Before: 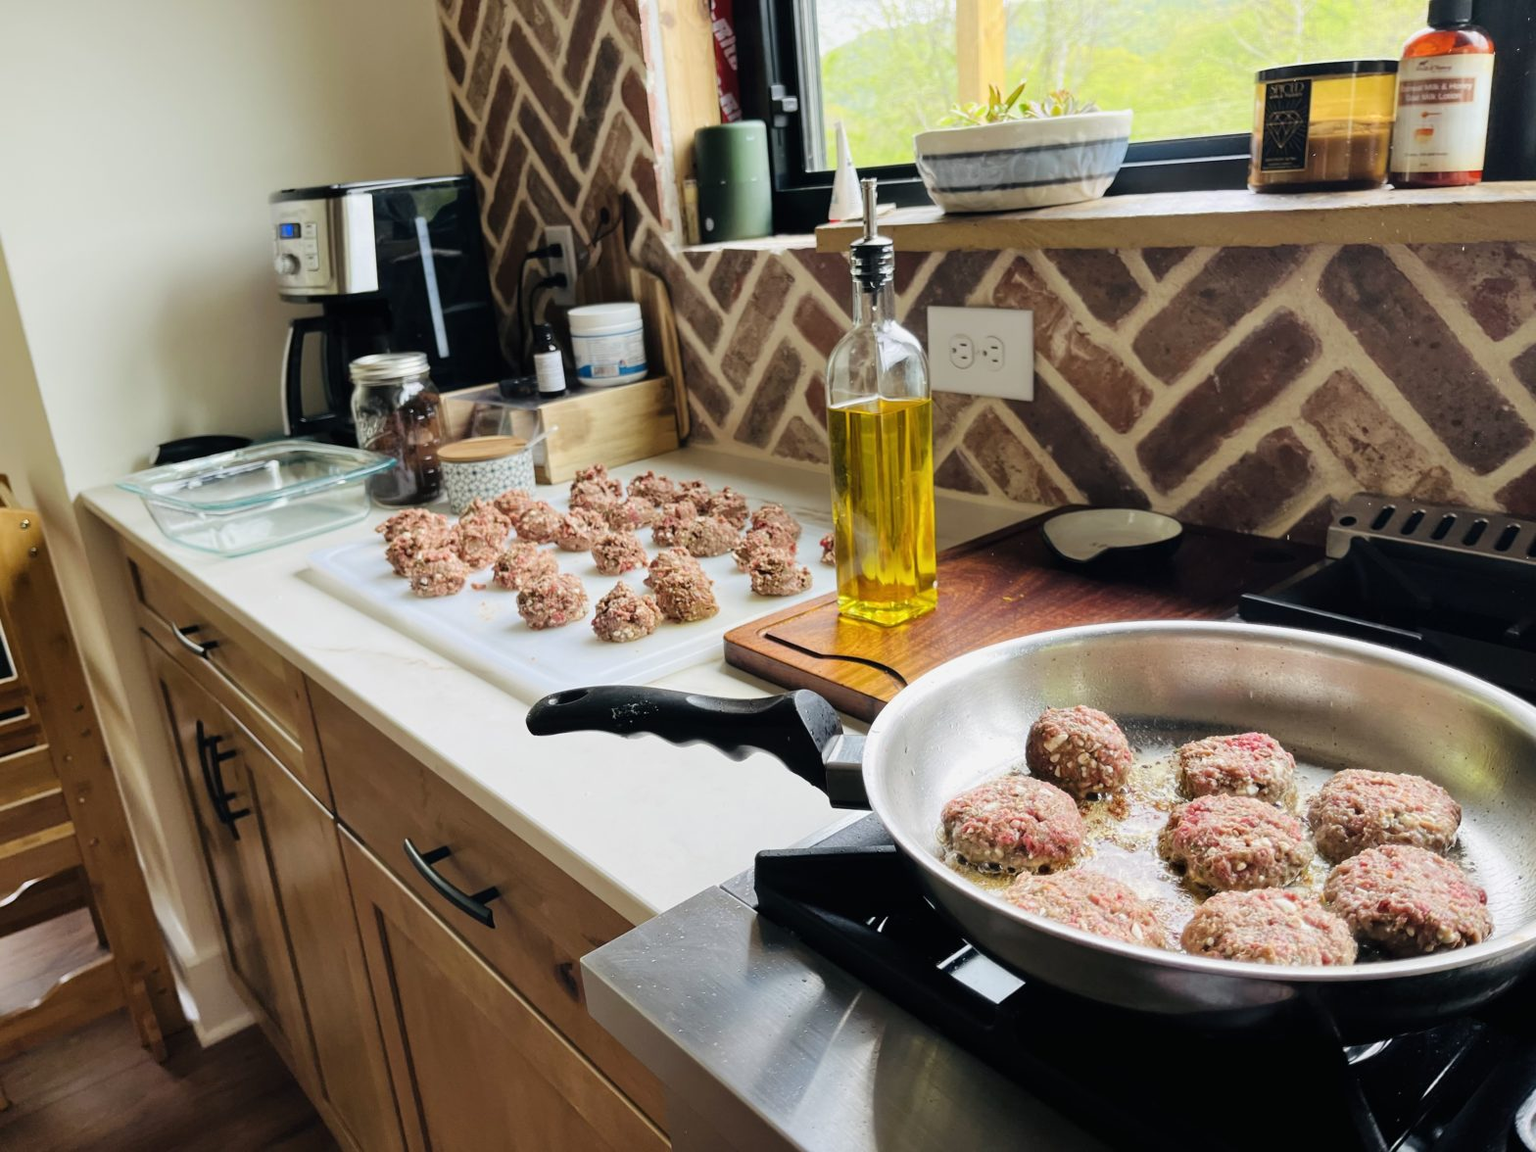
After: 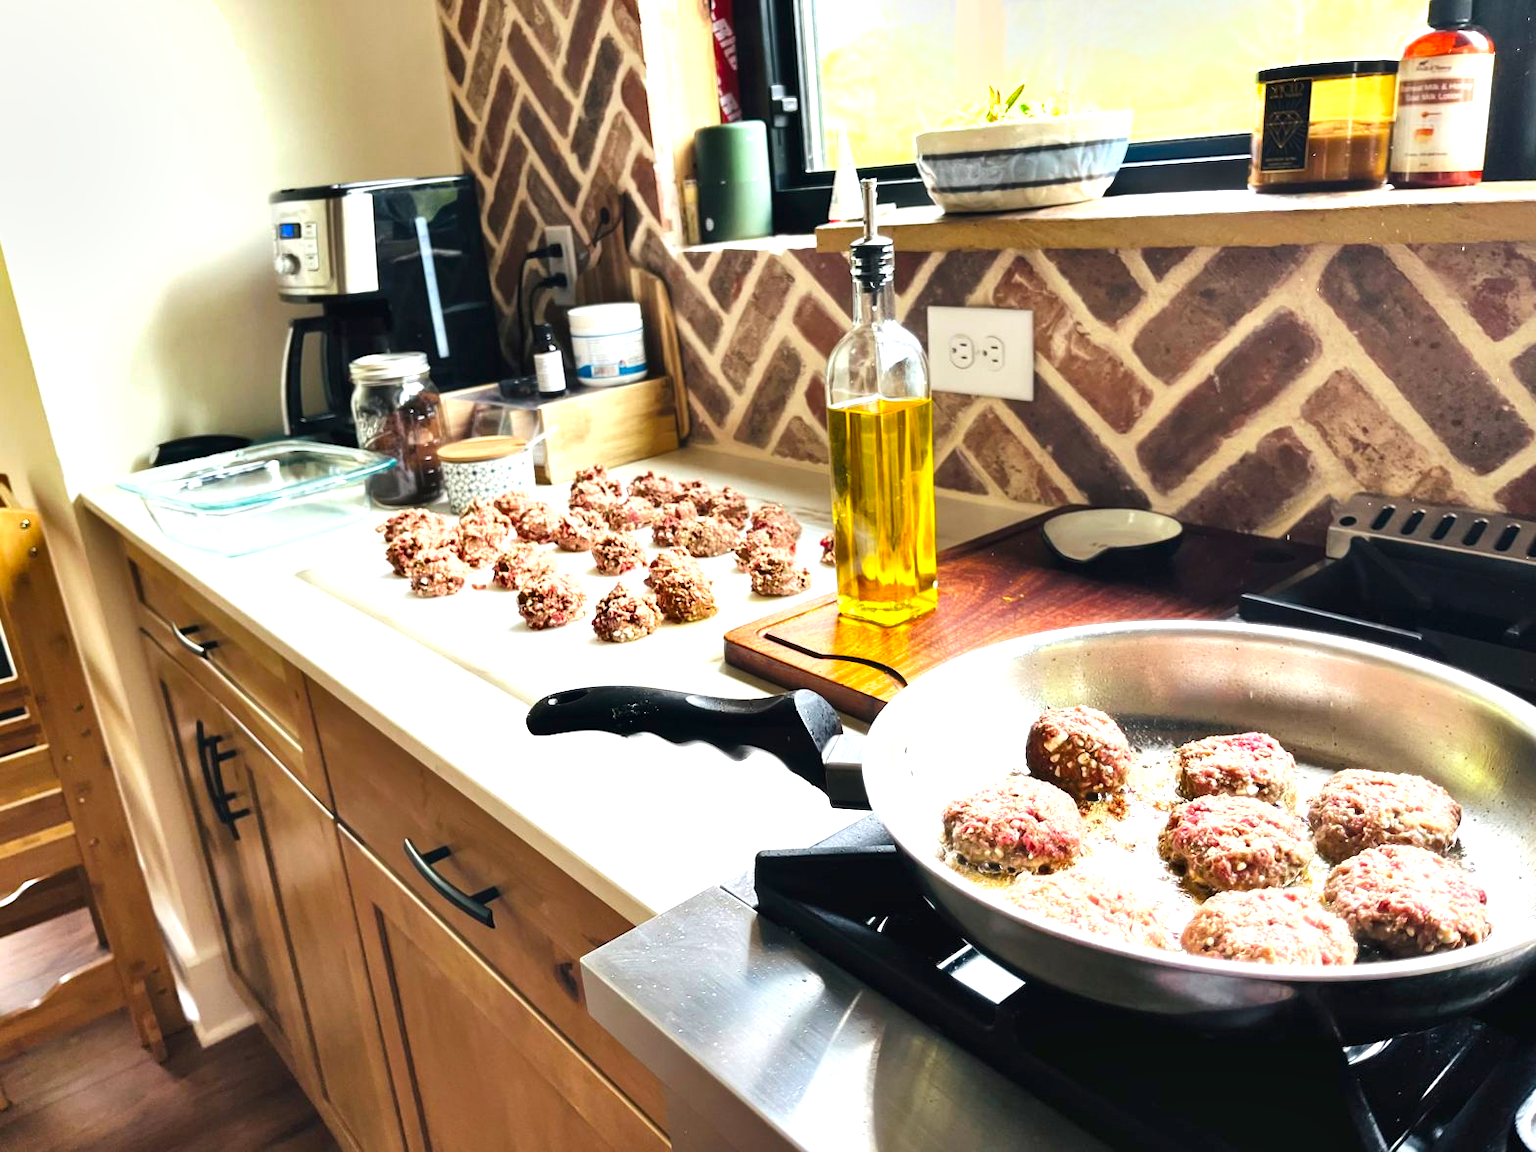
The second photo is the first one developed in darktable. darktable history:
shadows and highlights: soften with gaussian
exposure: black level correction 0, exposure 1.1 EV, compensate highlight preservation false
